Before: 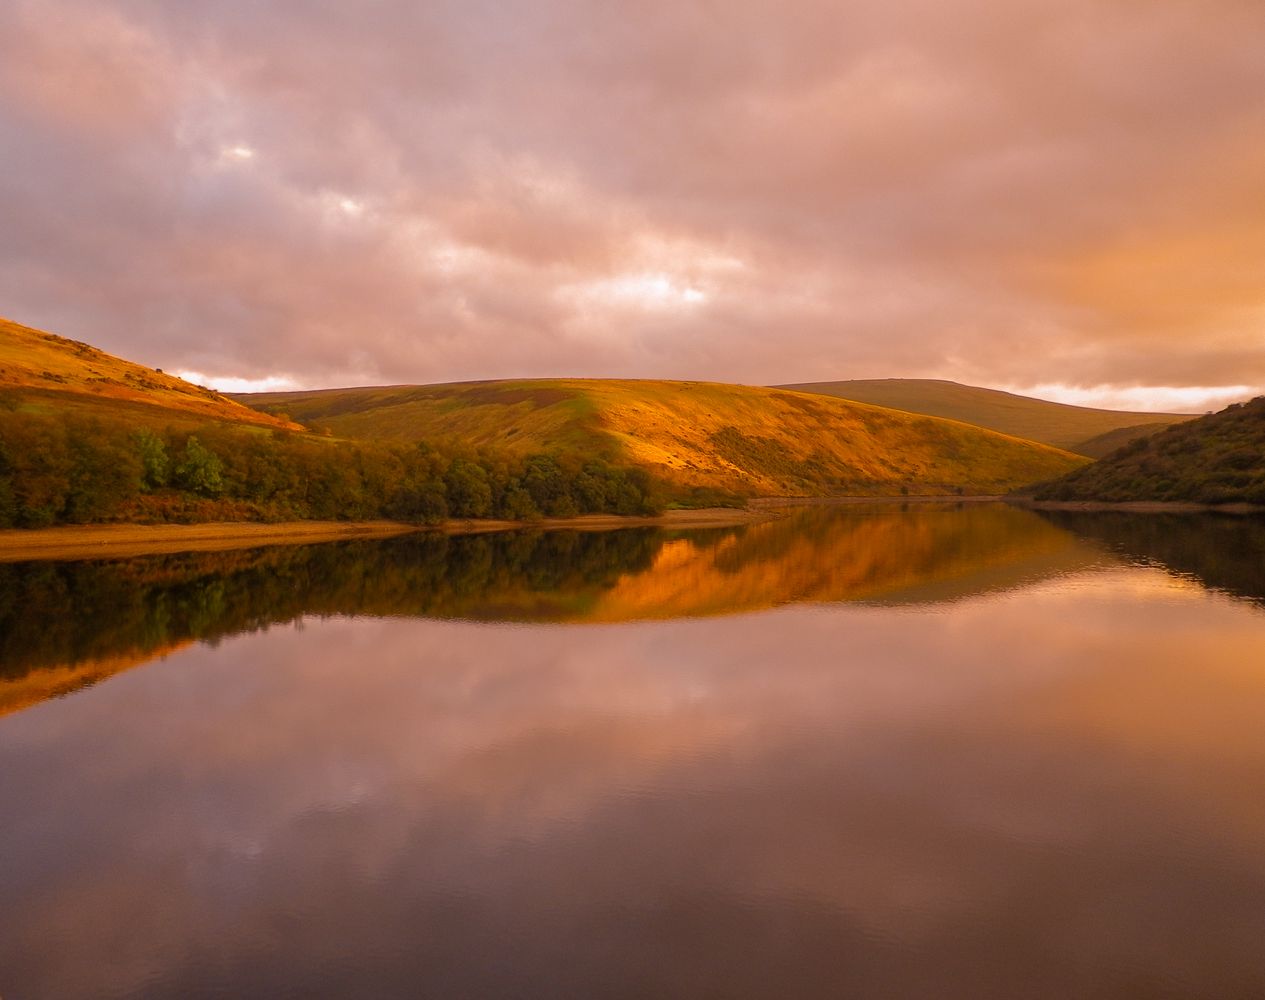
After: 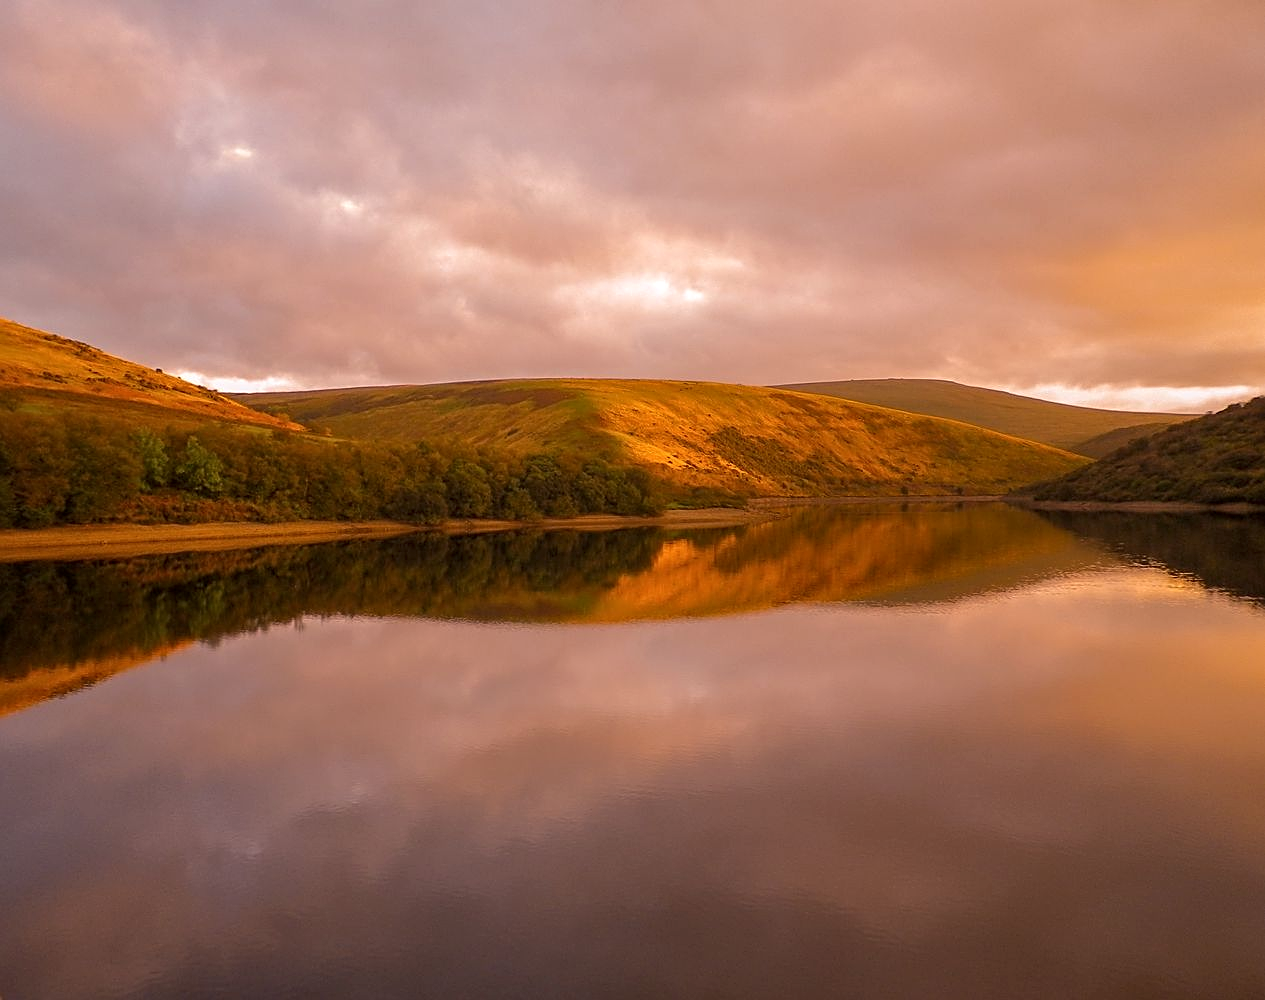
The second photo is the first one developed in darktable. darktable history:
local contrast: highlights 104%, shadows 98%, detail 120%, midtone range 0.2
sharpen: on, module defaults
